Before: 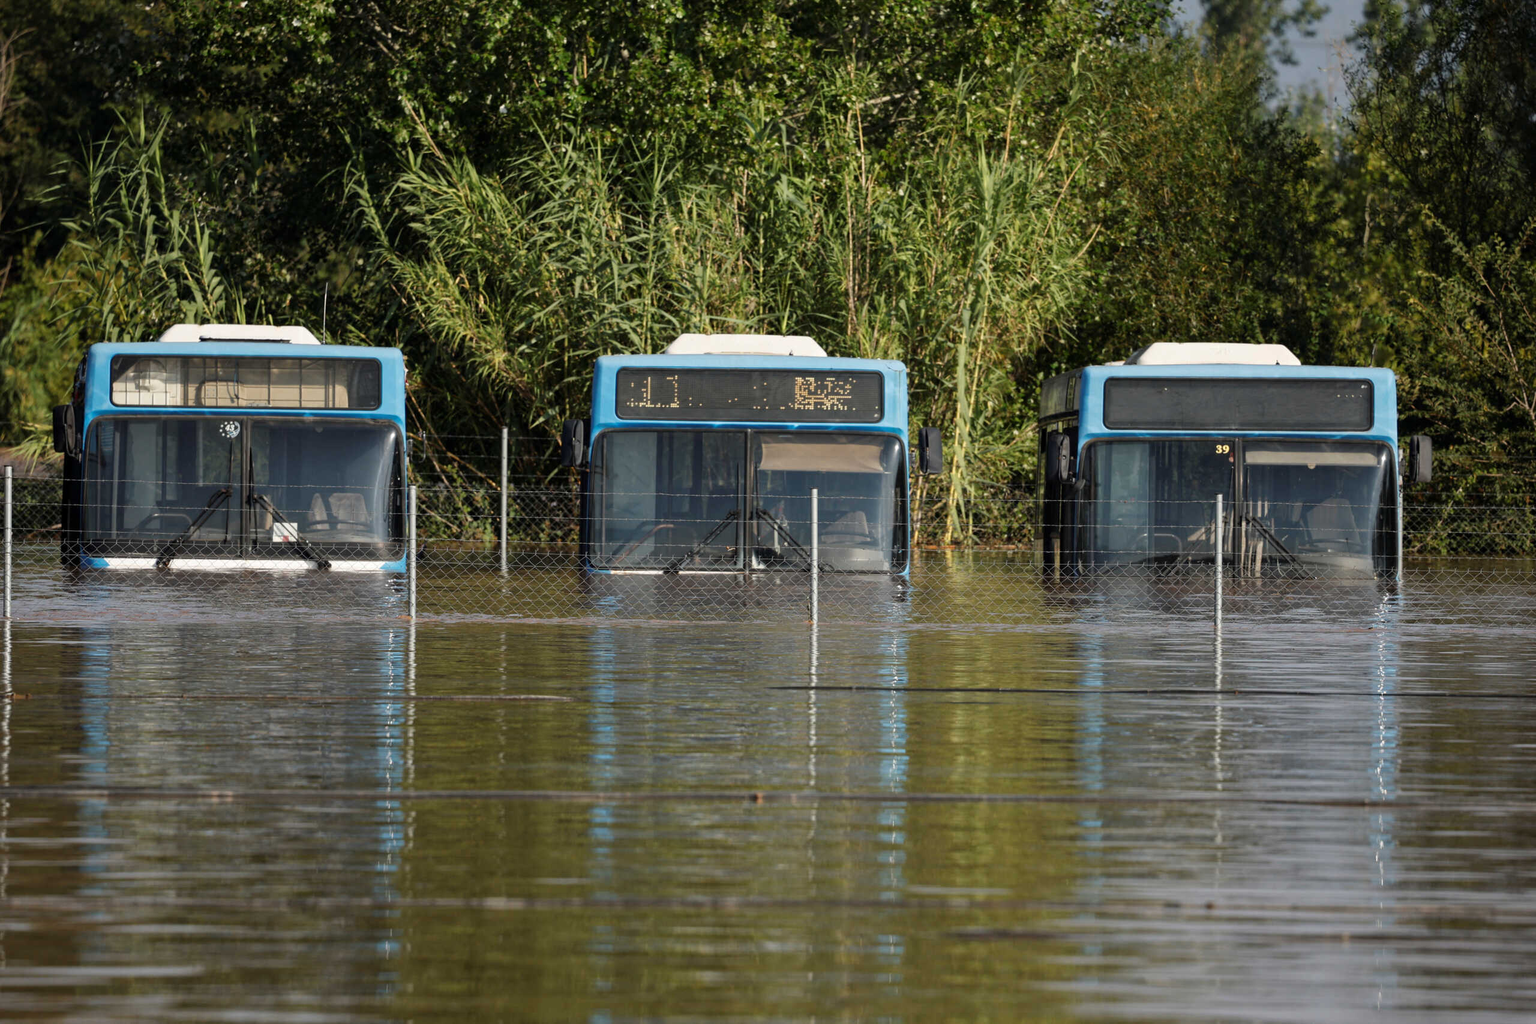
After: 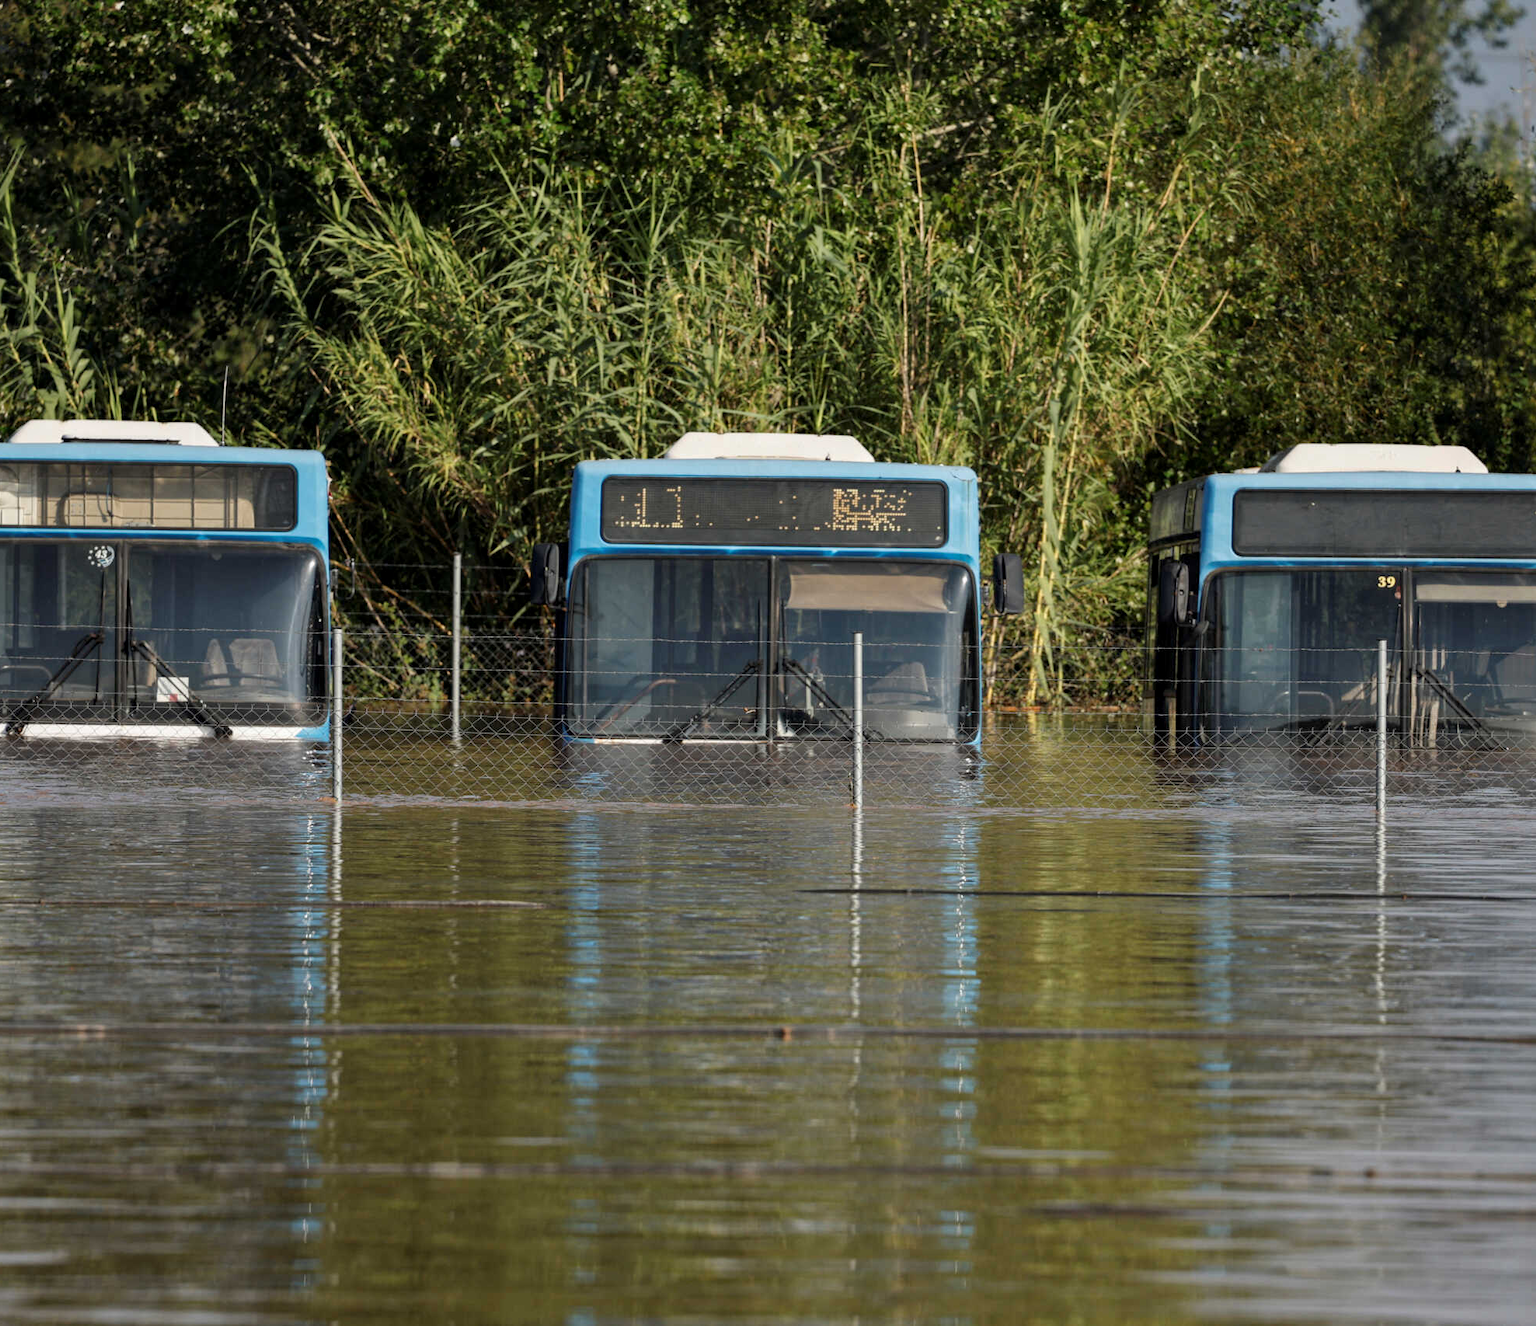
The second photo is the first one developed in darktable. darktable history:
crop: left 9.894%, right 12.879%
local contrast: highlights 62%, shadows 115%, detail 106%, midtone range 0.532
shadows and highlights: shadows 20.79, highlights -82.61, soften with gaussian
